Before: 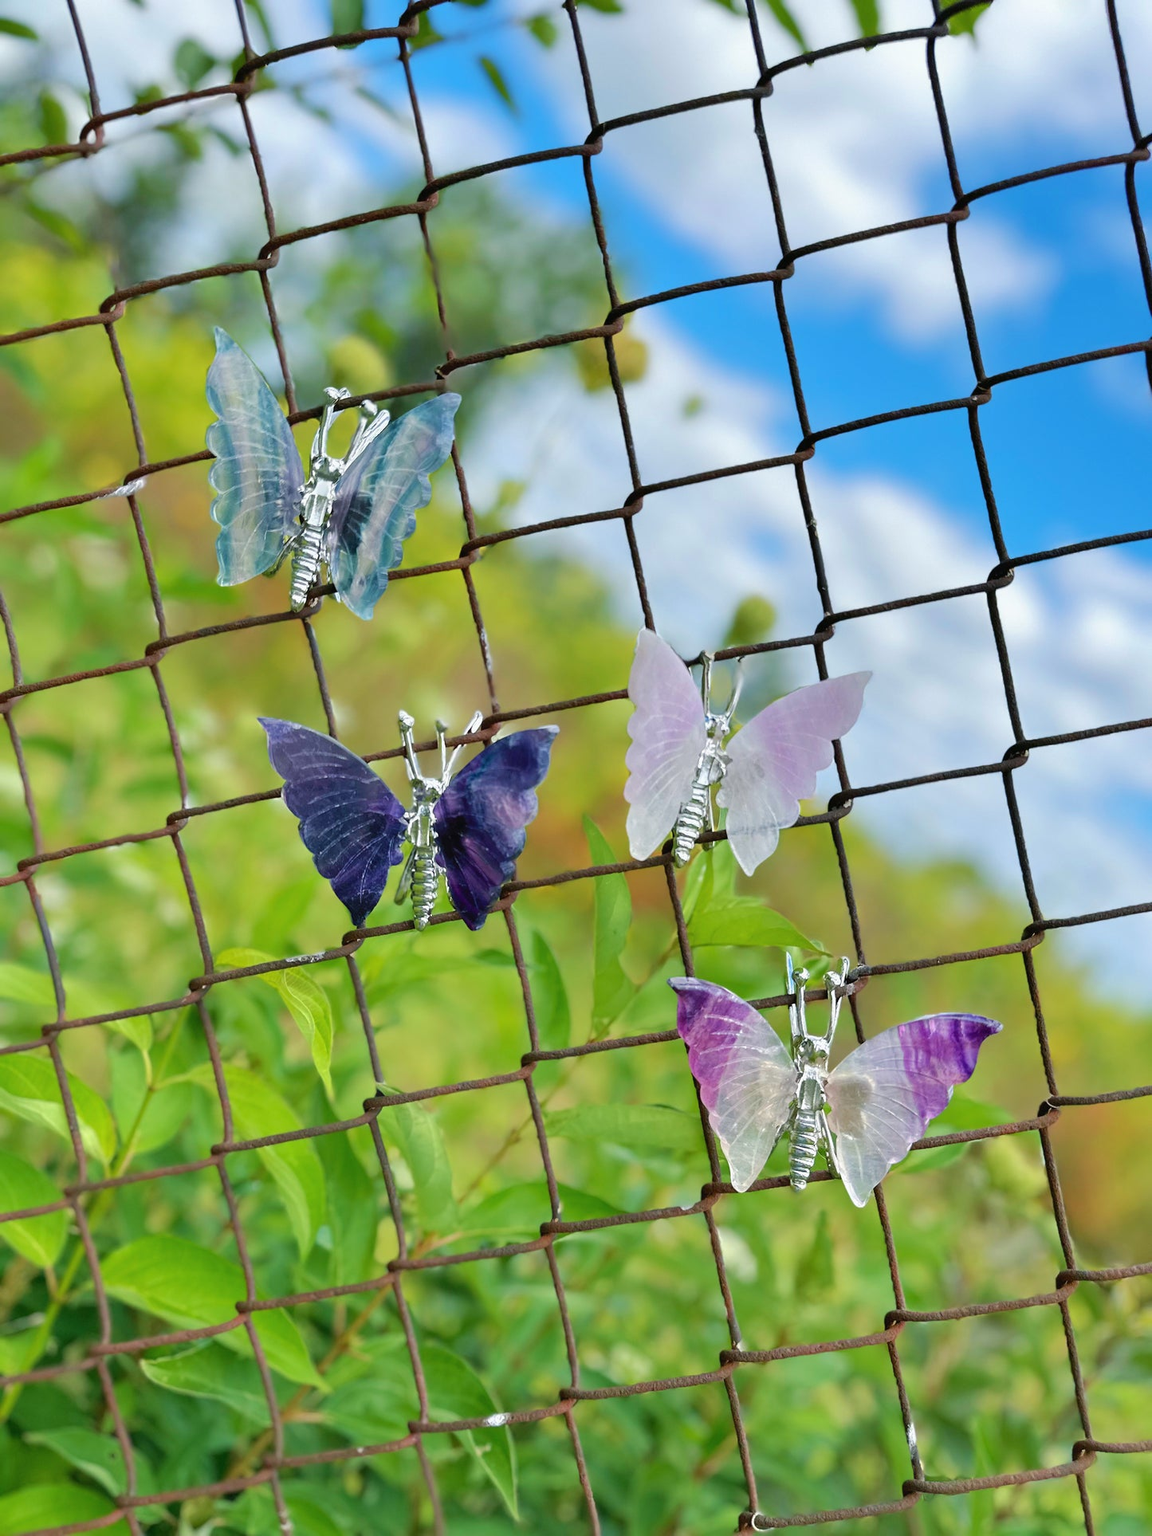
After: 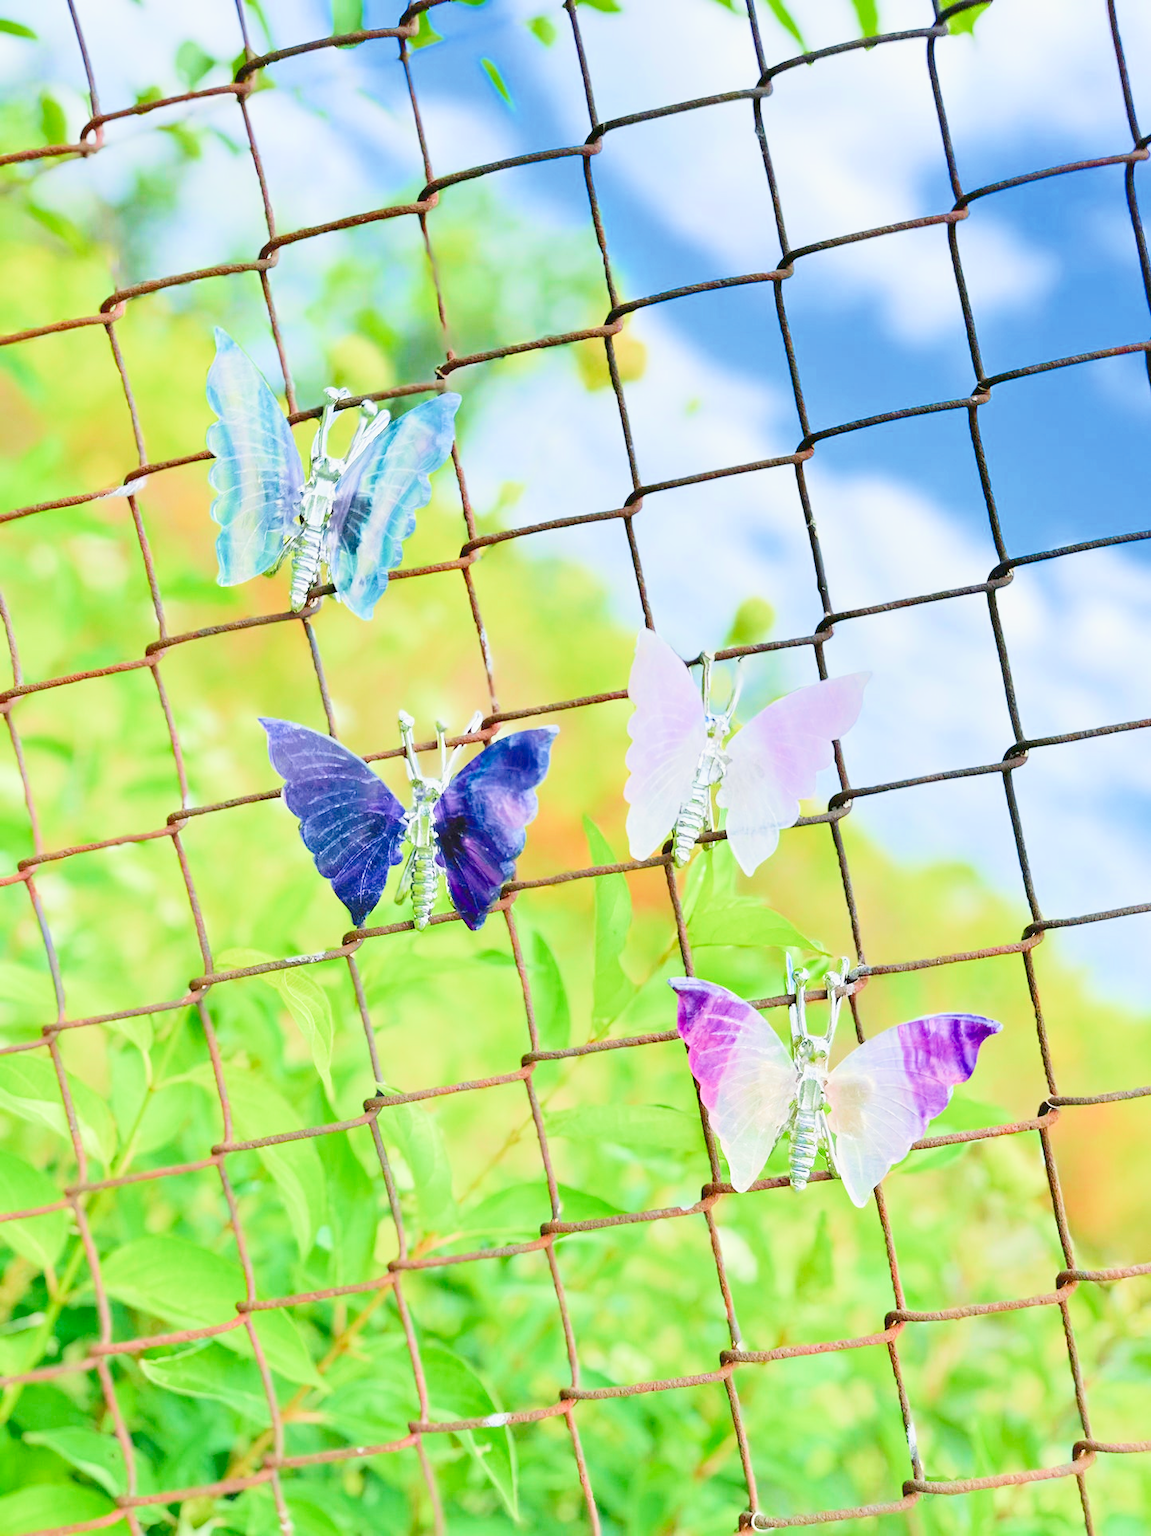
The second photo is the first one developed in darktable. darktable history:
exposure: exposure -0.021 EV, compensate highlight preservation false
filmic rgb: middle gray luminance 2.5%, black relative exposure -10 EV, white relative exposure 7 EV, threshold 6 EV, dynamic range scaling 10%, target black luminance 0%, hardness 3.19, latitude 44.39%, contrast 0.682, highlights saturation mix 5%, shadows ↔ highlights balance 13.63%, add noise in highlights 0, color science v3 (2019), use custom middle-gray values true, iterations of high-quality reconstruction 0, contrast in highlights soft, enable highlight reconstruction true
contrast brightness saturation: contrast 0.19, brightness -0.11, saturation 0.21
